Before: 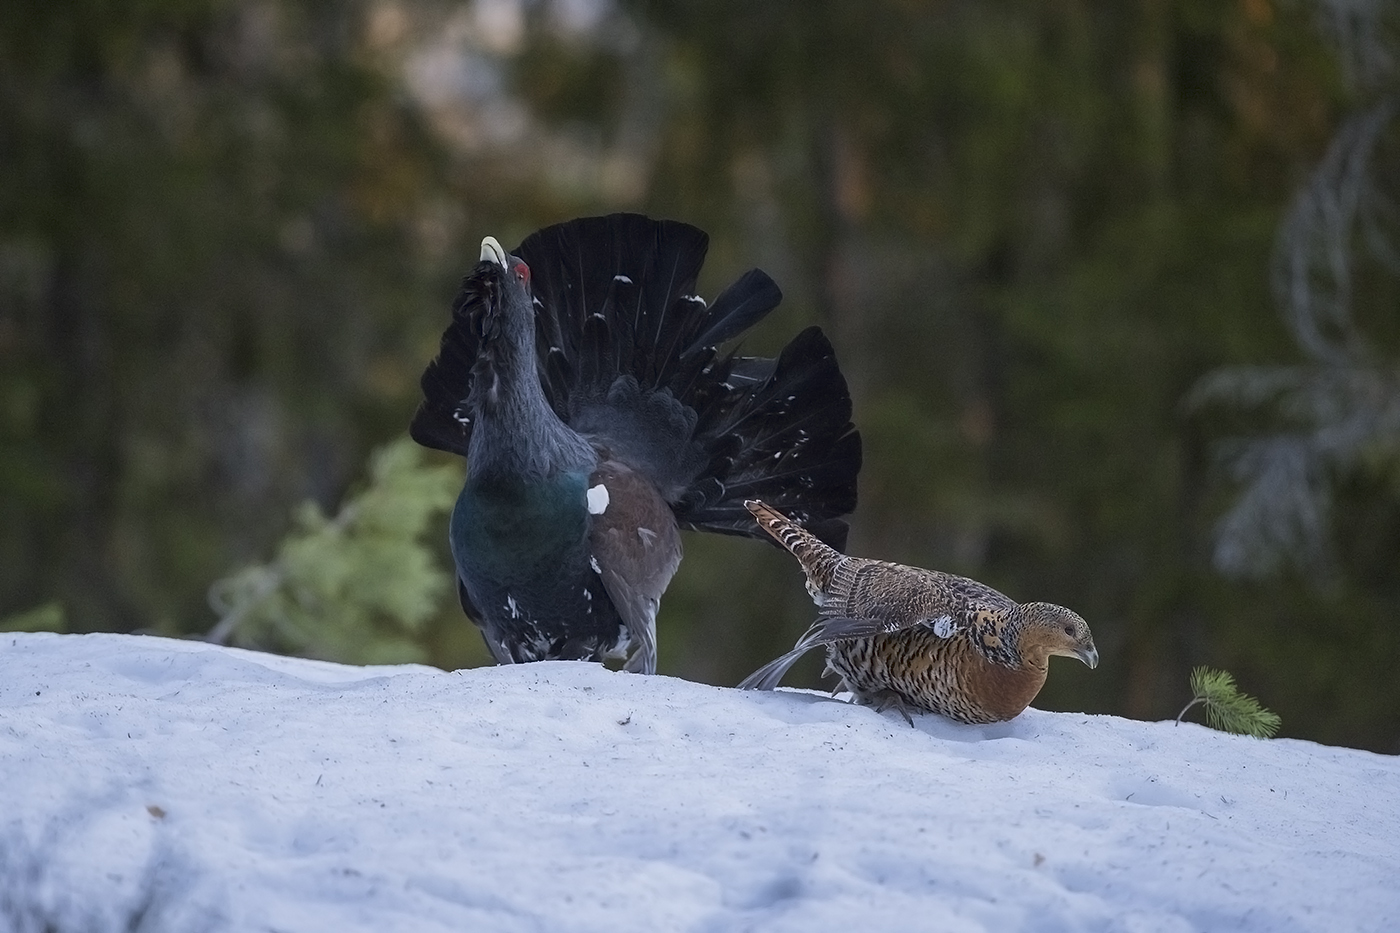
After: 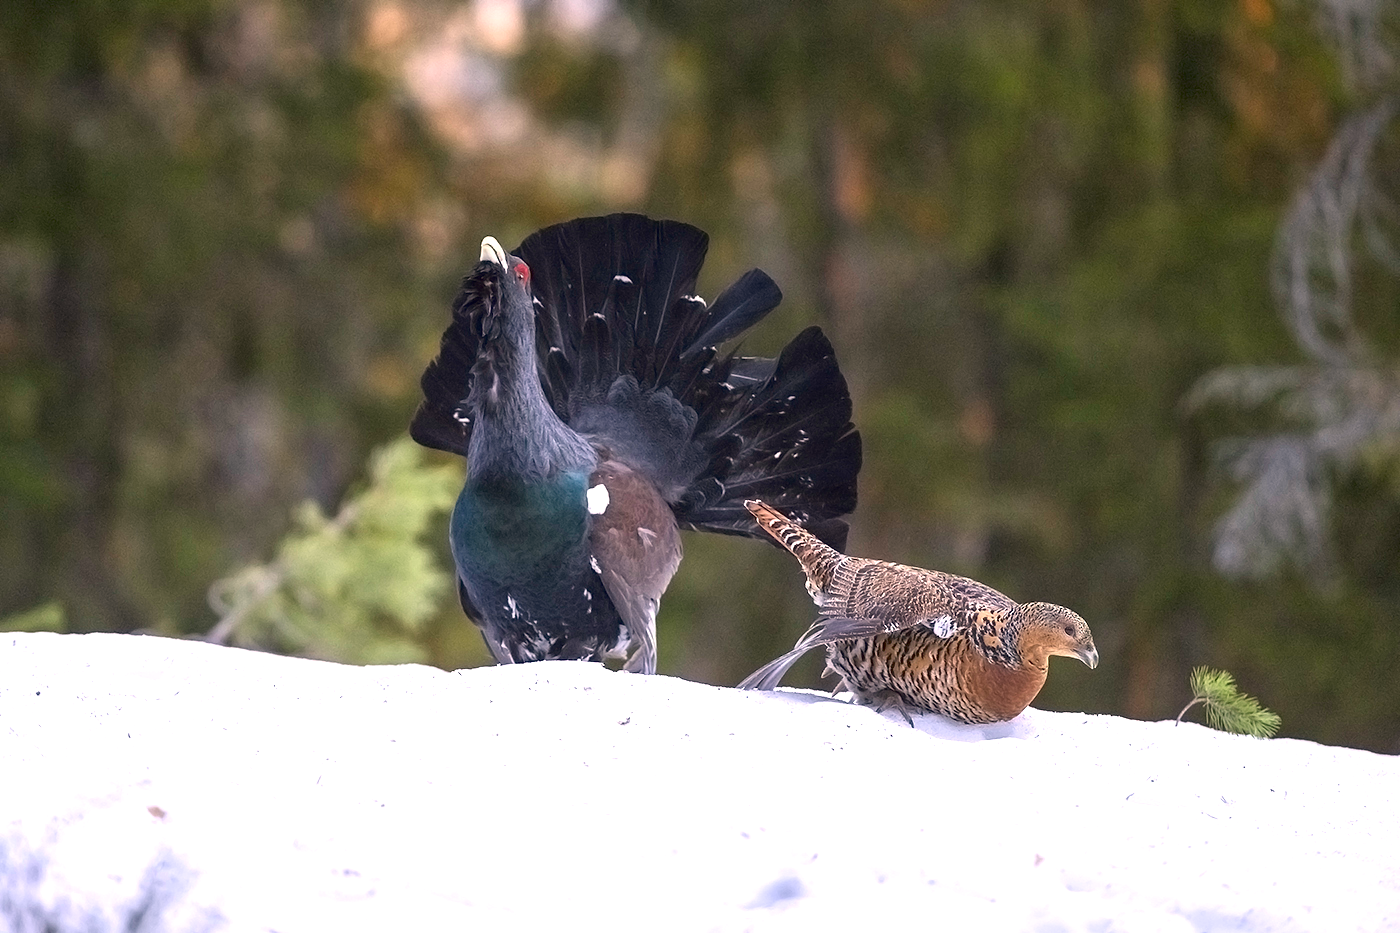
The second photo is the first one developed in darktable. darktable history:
color correction: highlights a* 11.33, highlights b* 11.96
exposure: black level correction 0, exposure 1.294 EV, compensate highlight preservation false
